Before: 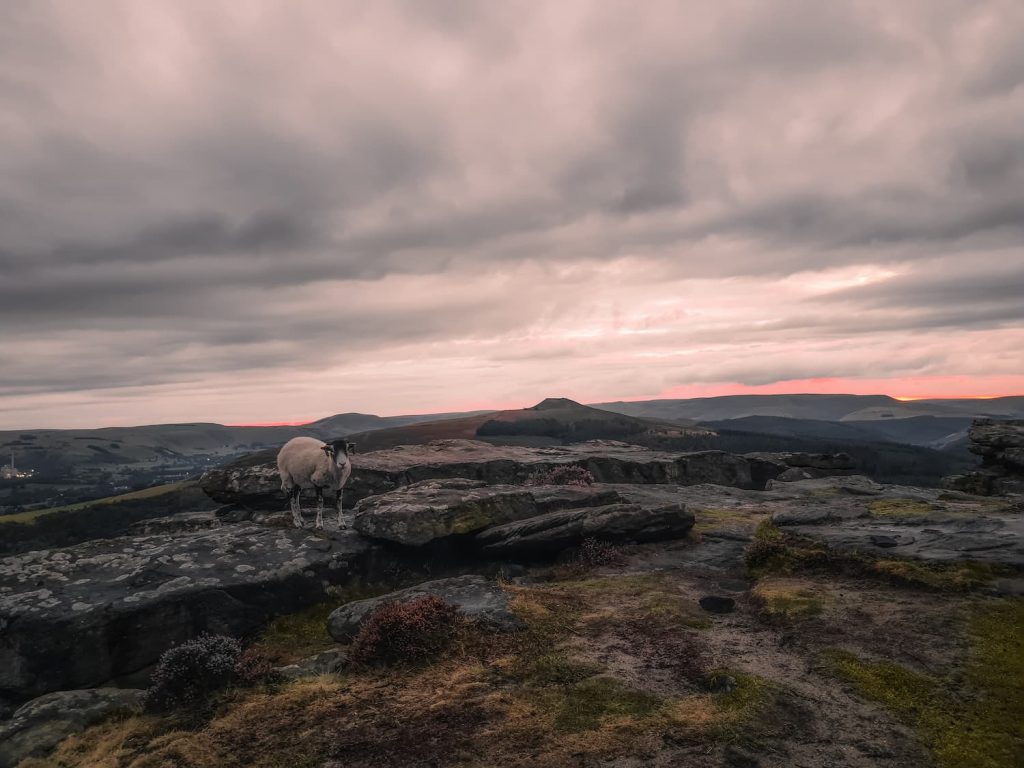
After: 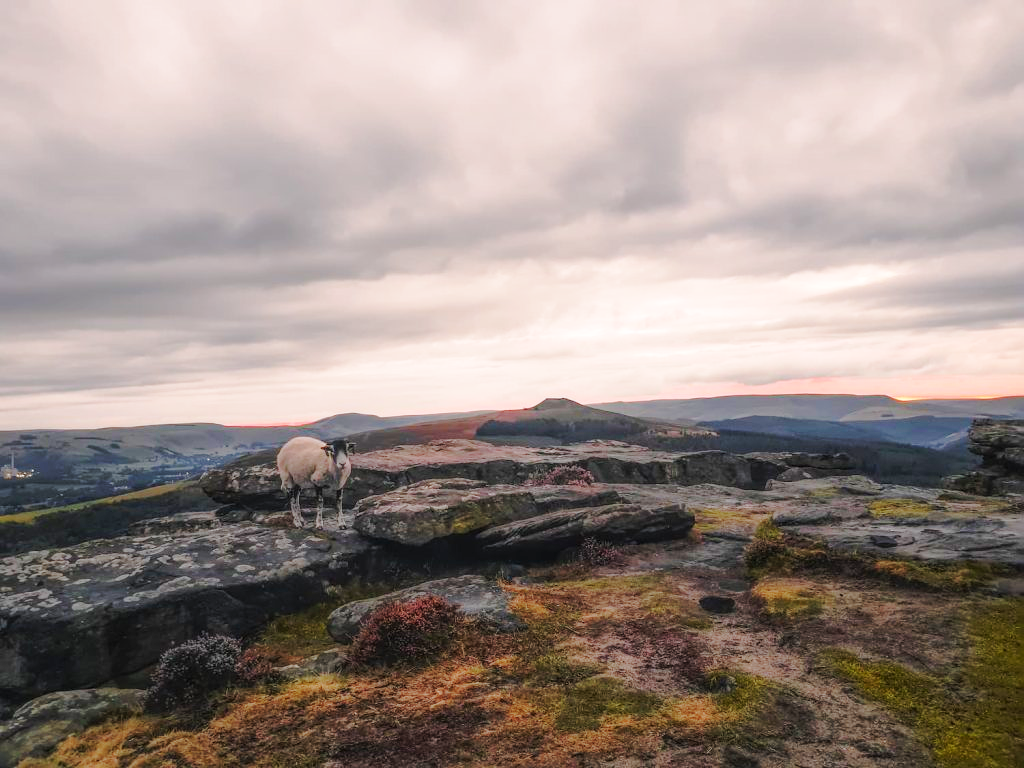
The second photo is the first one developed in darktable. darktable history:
base curve: curves: ch0 [(0, 0) (0.036, 0.037) (0.121, 0.228) (0.46, 0.76) (0.859, 0.983) (1, 1)], preserve colors none
tone curve: curves: ch0 [(0, 0) (0.004, 0.008) (0.077, 0.156) (0.169, 0.29) (0.774, 0.774) (1, 1)], color space Lab, linked channels, preserve colors none
